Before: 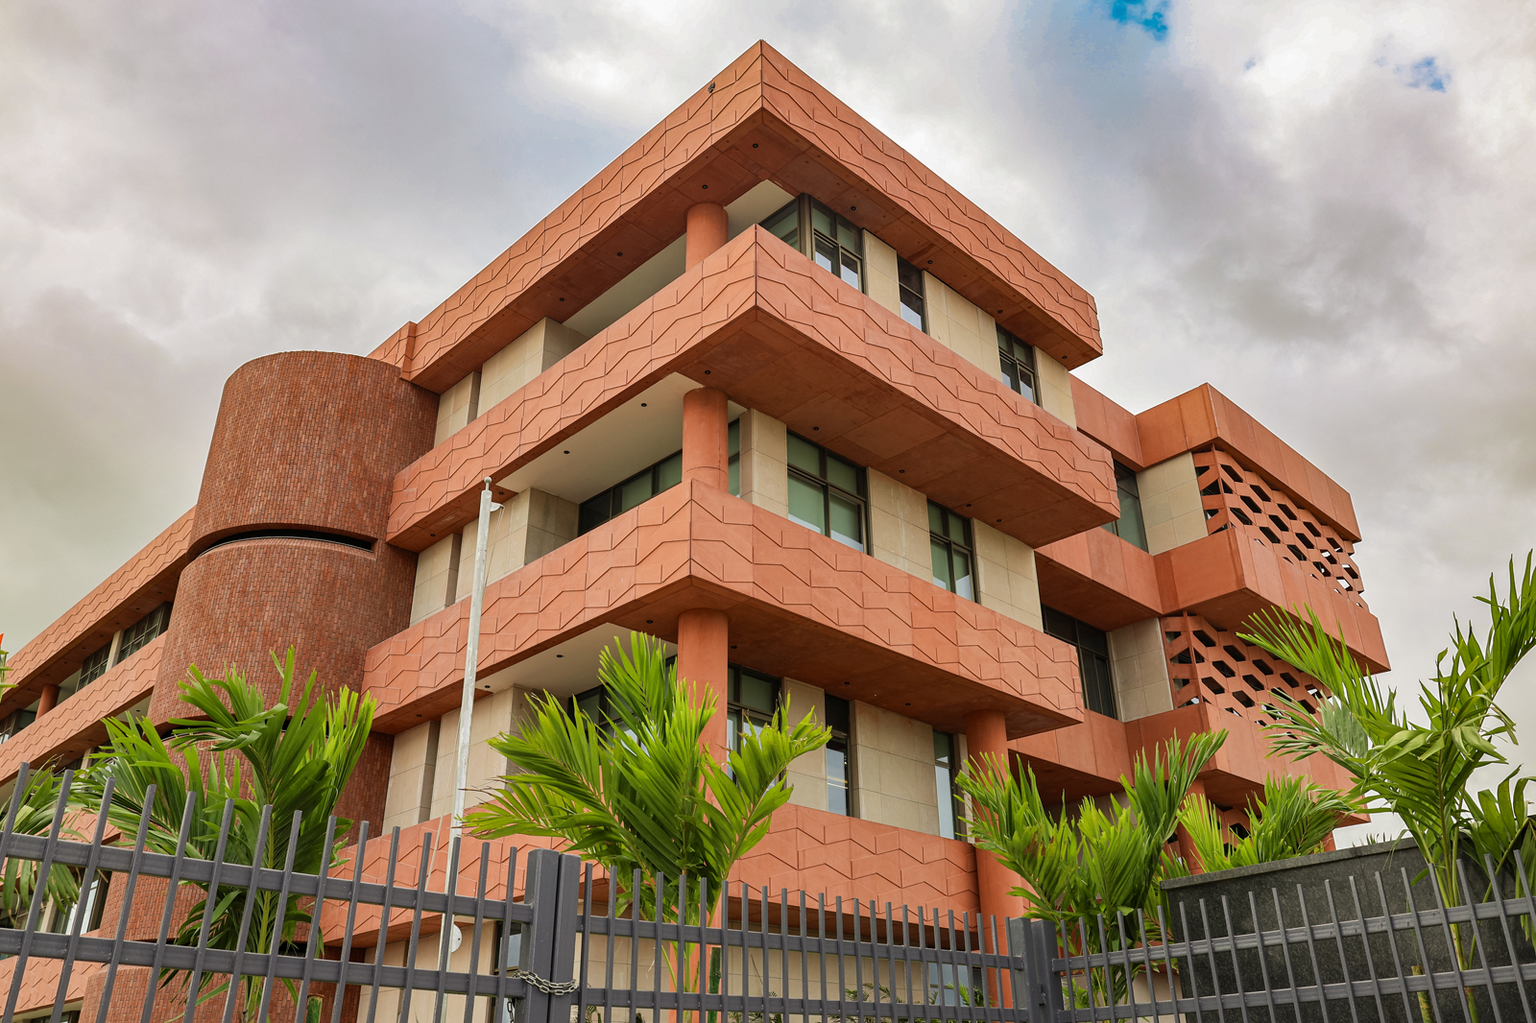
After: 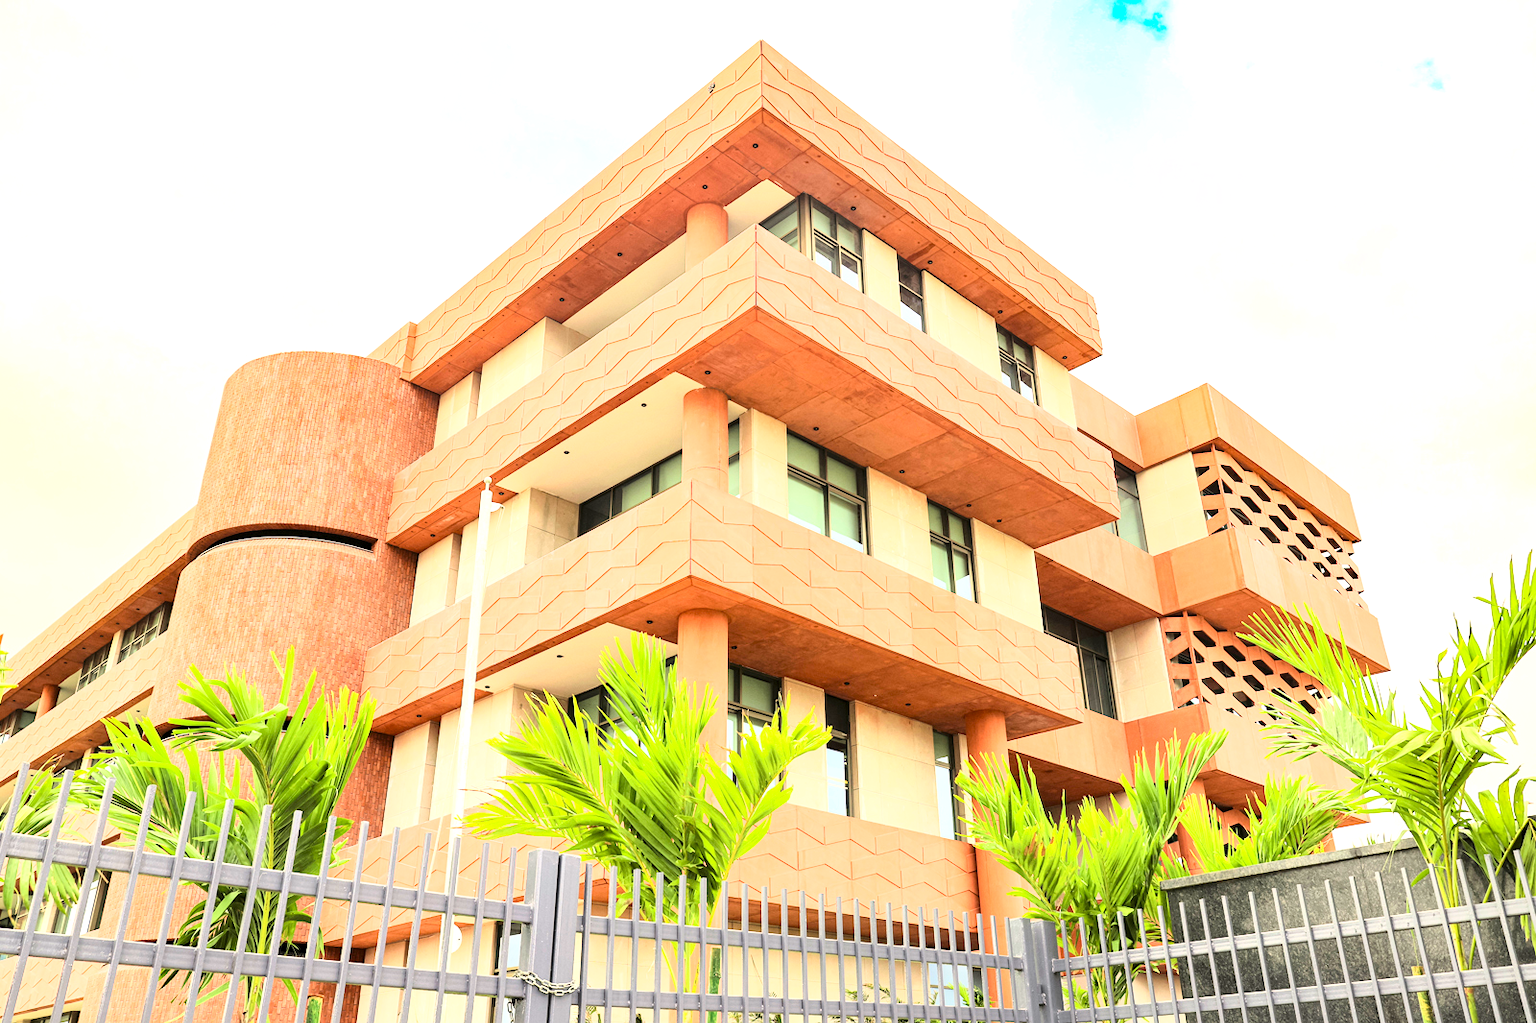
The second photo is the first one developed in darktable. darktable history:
exposure: black level correction 0.001, exposure 1.398 EV, compensate exposure bias true, compensate highlight preservation false
base curve: curves: ch0 [(0, 0) (0.018, 0.026) (0.143, 0.37) (0.33, 0.731) (0.458, 0.853) (0.735, 0.965) (0.905, 0.986) (1, 1)]
